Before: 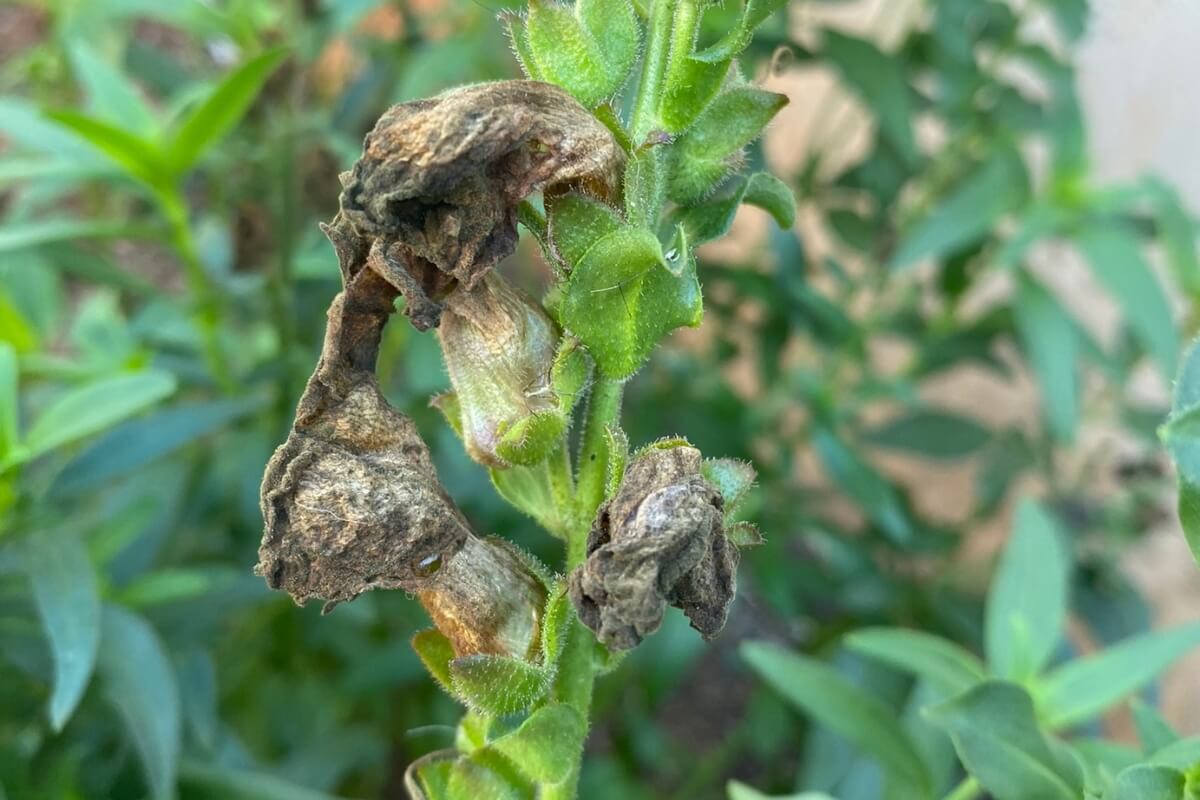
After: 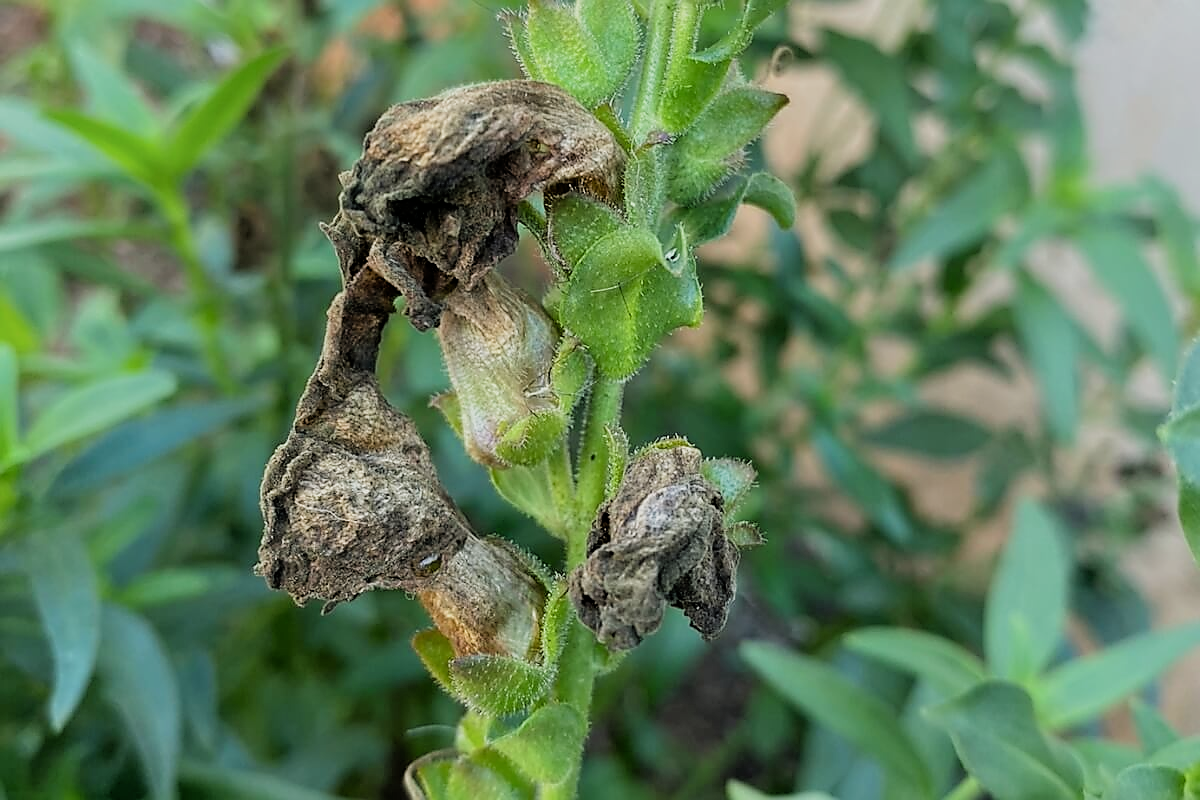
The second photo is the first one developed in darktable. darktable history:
tone equalizer: -8 EV 0.275 EV, -7 EV 0.436 EV, -6 EV 0.386 EV, -5 EV 0.232 EV, -3 EV -0.268 EV, -2 EV -0.421 EV, -1 EV -0.428 EV, +0 EV -0.27 EV, edges refinement/feathering 500, mask exposure compensation -1.57 EV, preserve details no
filmic rgb: black relative exposure -5.04 EV, white relative exposure 3.96 EV, hardness 2.89, contrast 1.404, highlights saturation mix -29.01%
sharpen: radius 1.376, amount 1.262, threshold 0.709
